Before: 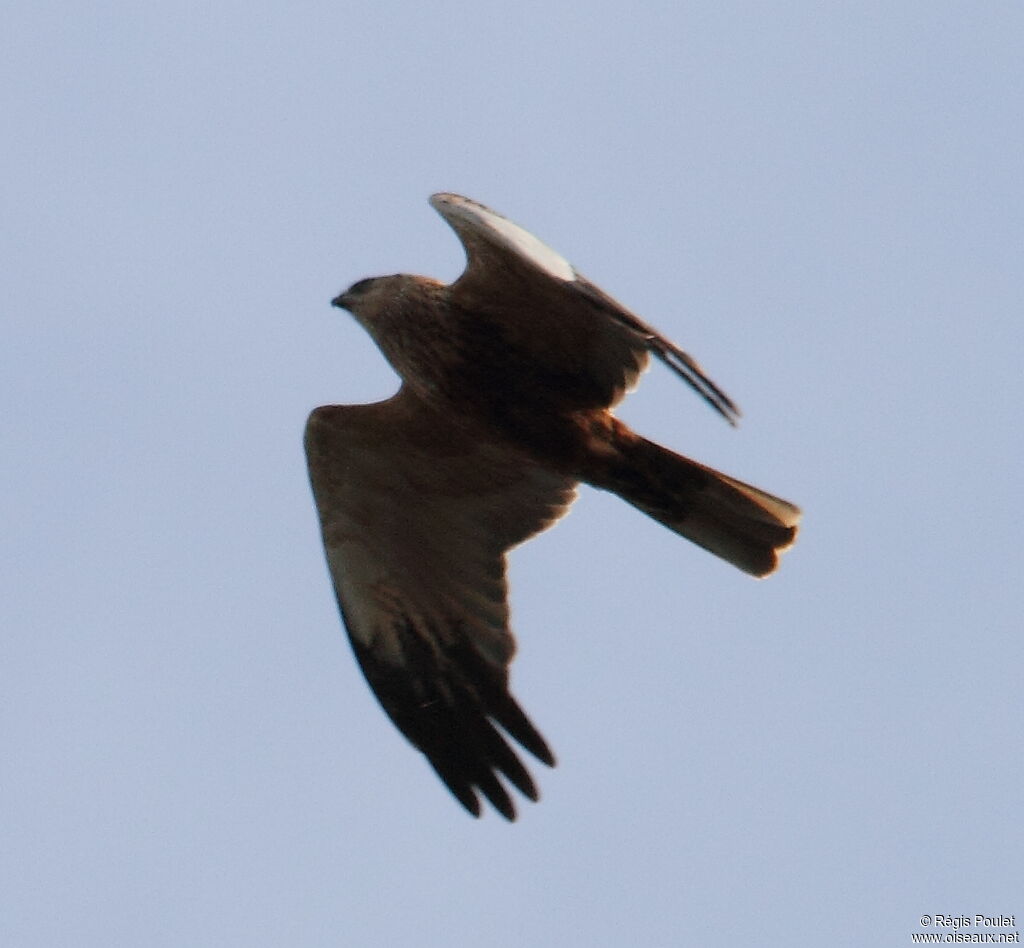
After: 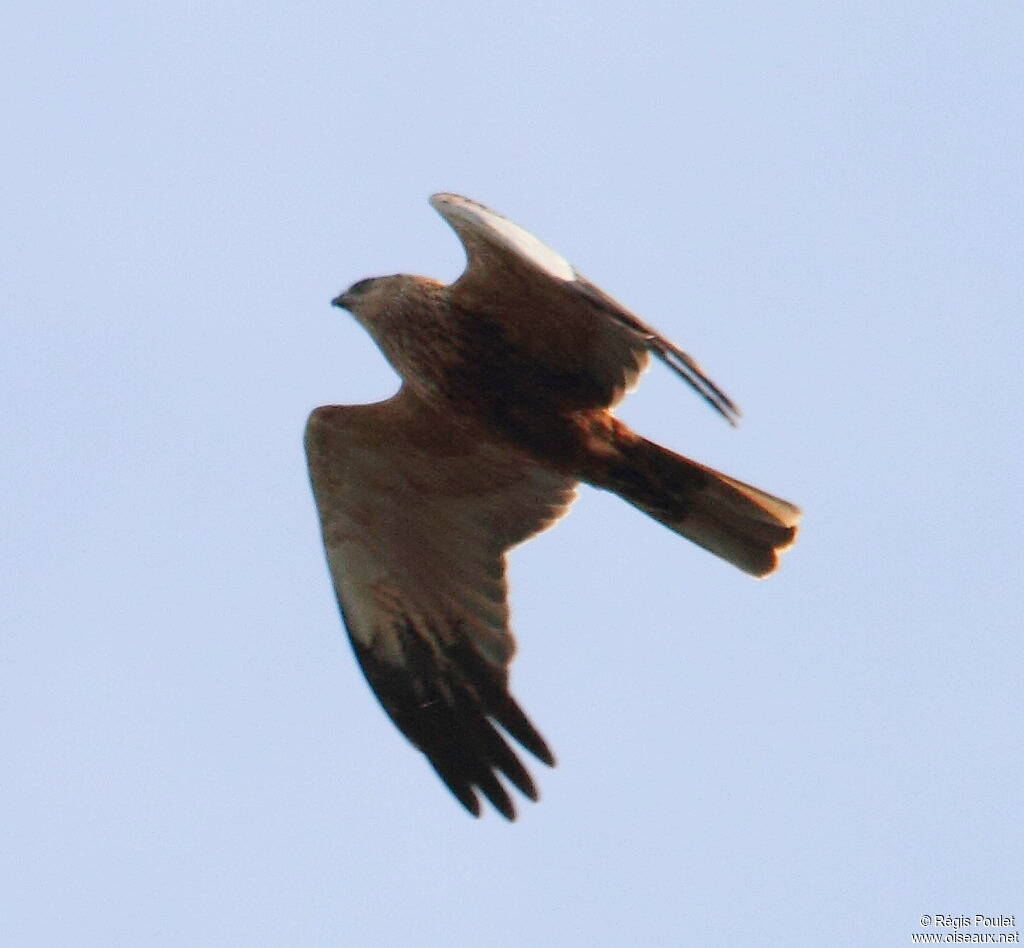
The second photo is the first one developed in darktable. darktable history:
exposure: exposure 0.208 EV, compensate highlight preservation false
levels: levels [0, 0.445, 1]
